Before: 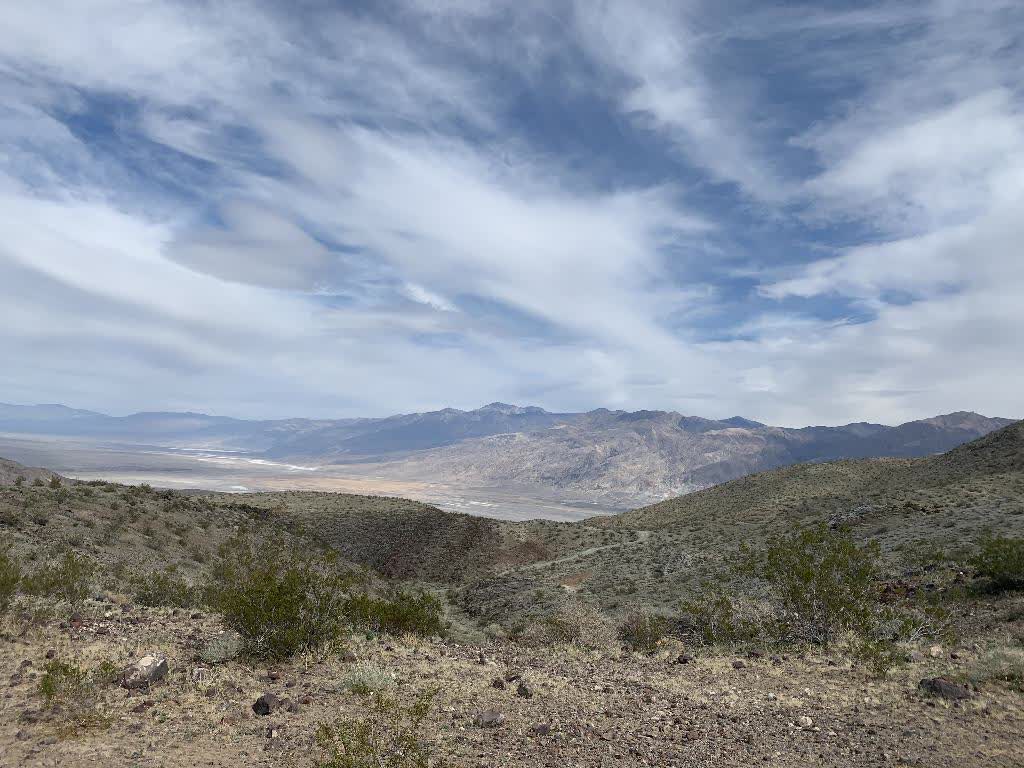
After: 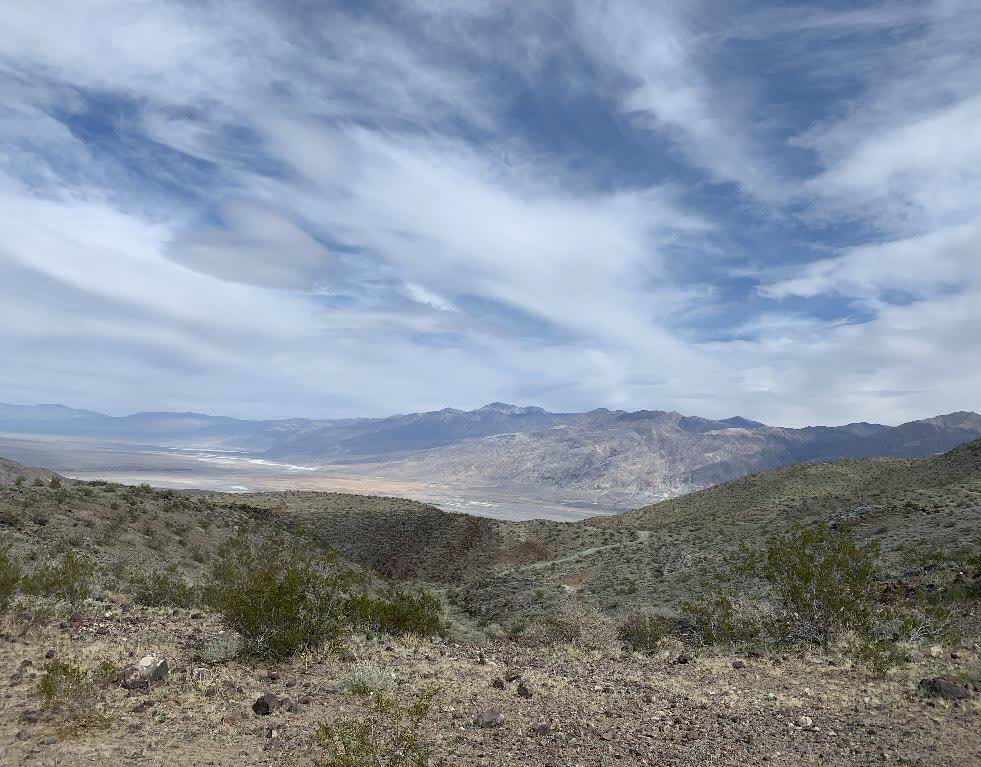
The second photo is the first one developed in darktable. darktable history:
white balance: red 0.982, blue 1.018
crop: right 4.126%, bottom 0.031%
